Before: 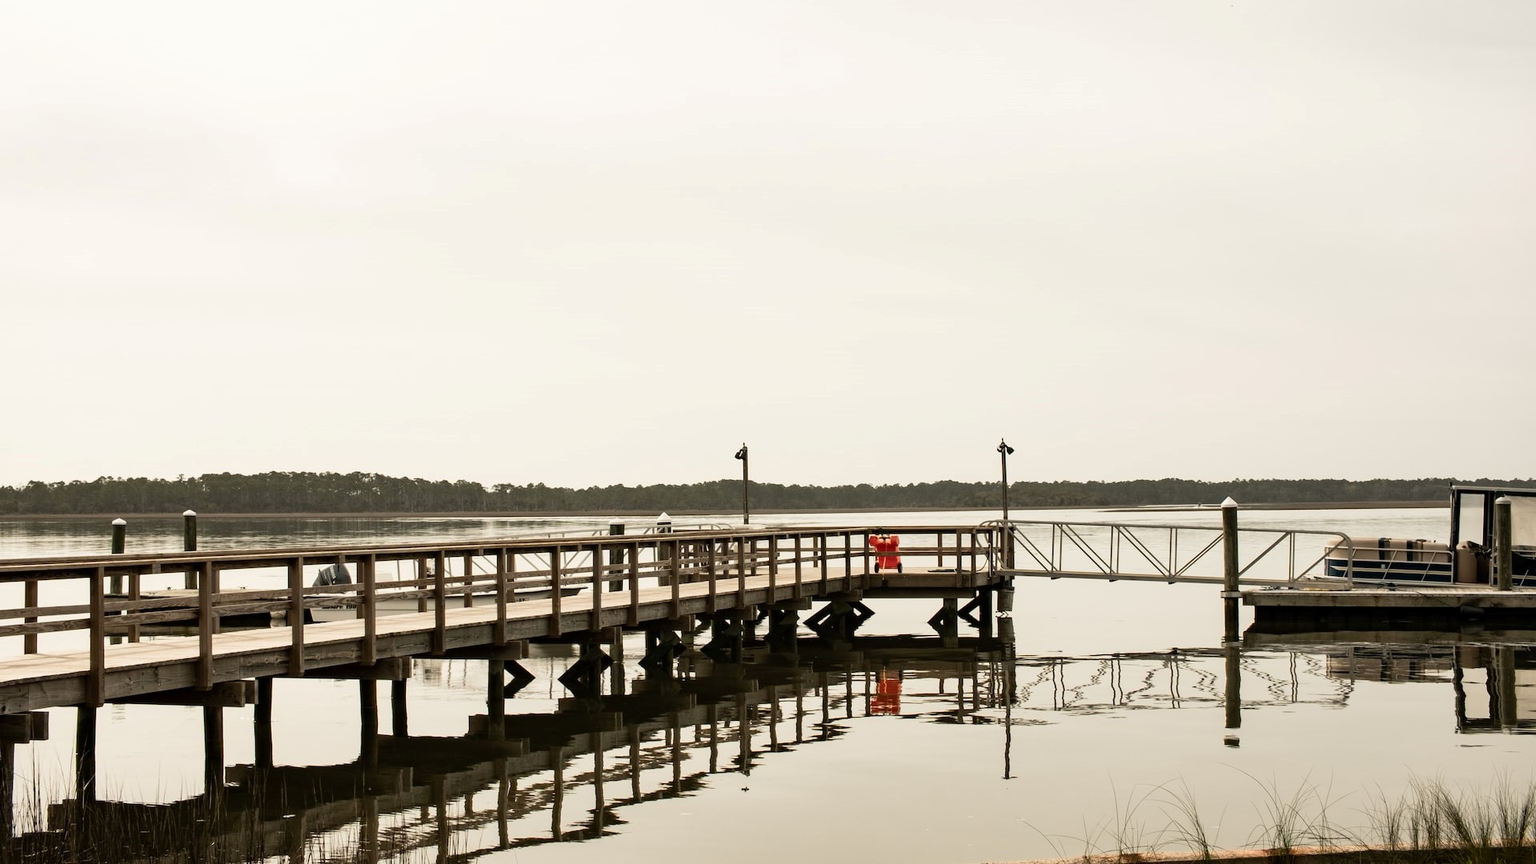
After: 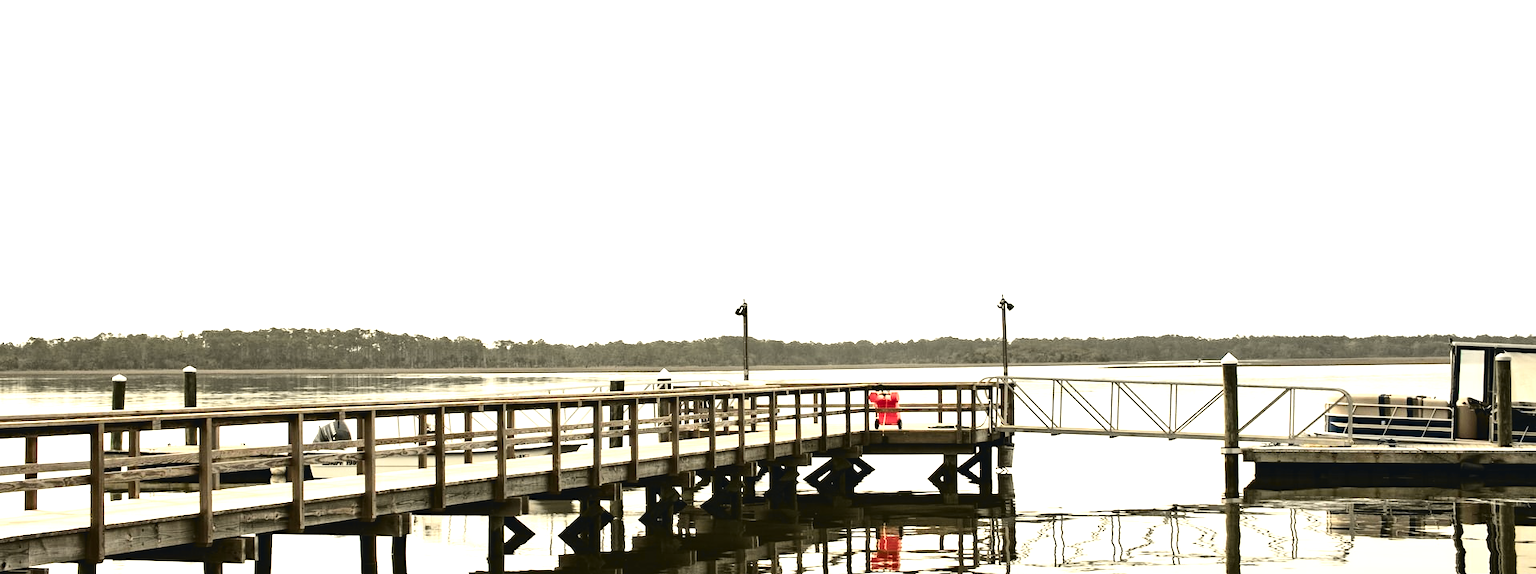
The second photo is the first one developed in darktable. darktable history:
exposure: black level correction 0, exposure 0.9 EV, compensate highlight preservation false
tone equalizer: -8 EV -0.417 EV, -7 EV -0.389 EV, -6 EV -0.333 EV, -5 EV -0.222 EV, -3 EV 0.222 EV, -2 EV 0.333 EV, -1 EV 0.389 EV, +0 EV 0.417 EV, edges refinement/feathering 500, mask exposure compensation -1.57 EV, preserve details no
tone curve: curves: ch0 [(0, 0.039) (0.104, 0.103) (0.273, 0.267) (0.448, 0.487) (0.704, 0.761) (0.886, 0.922) (0.994, 0.971)]; ch1 [(0, 0) (0.335, 0.298) (0.446, 0.413) (0.485, 0.487) (0.515, 0.503) (0.566, 0.563) (0.641, 0.655) (1, 1)]; ch2 [(0, 0) (0.314, 0.301) (0.421, 0.411) (0.502, 0.494) (0.528, 0.54) (0.557, 0.559) (0.612, 0.62) (0.722, 0.686) (1, 1)], color space Lab, independent channels, preserve colors none
crop: top 16.727%, bottom 16.727%
